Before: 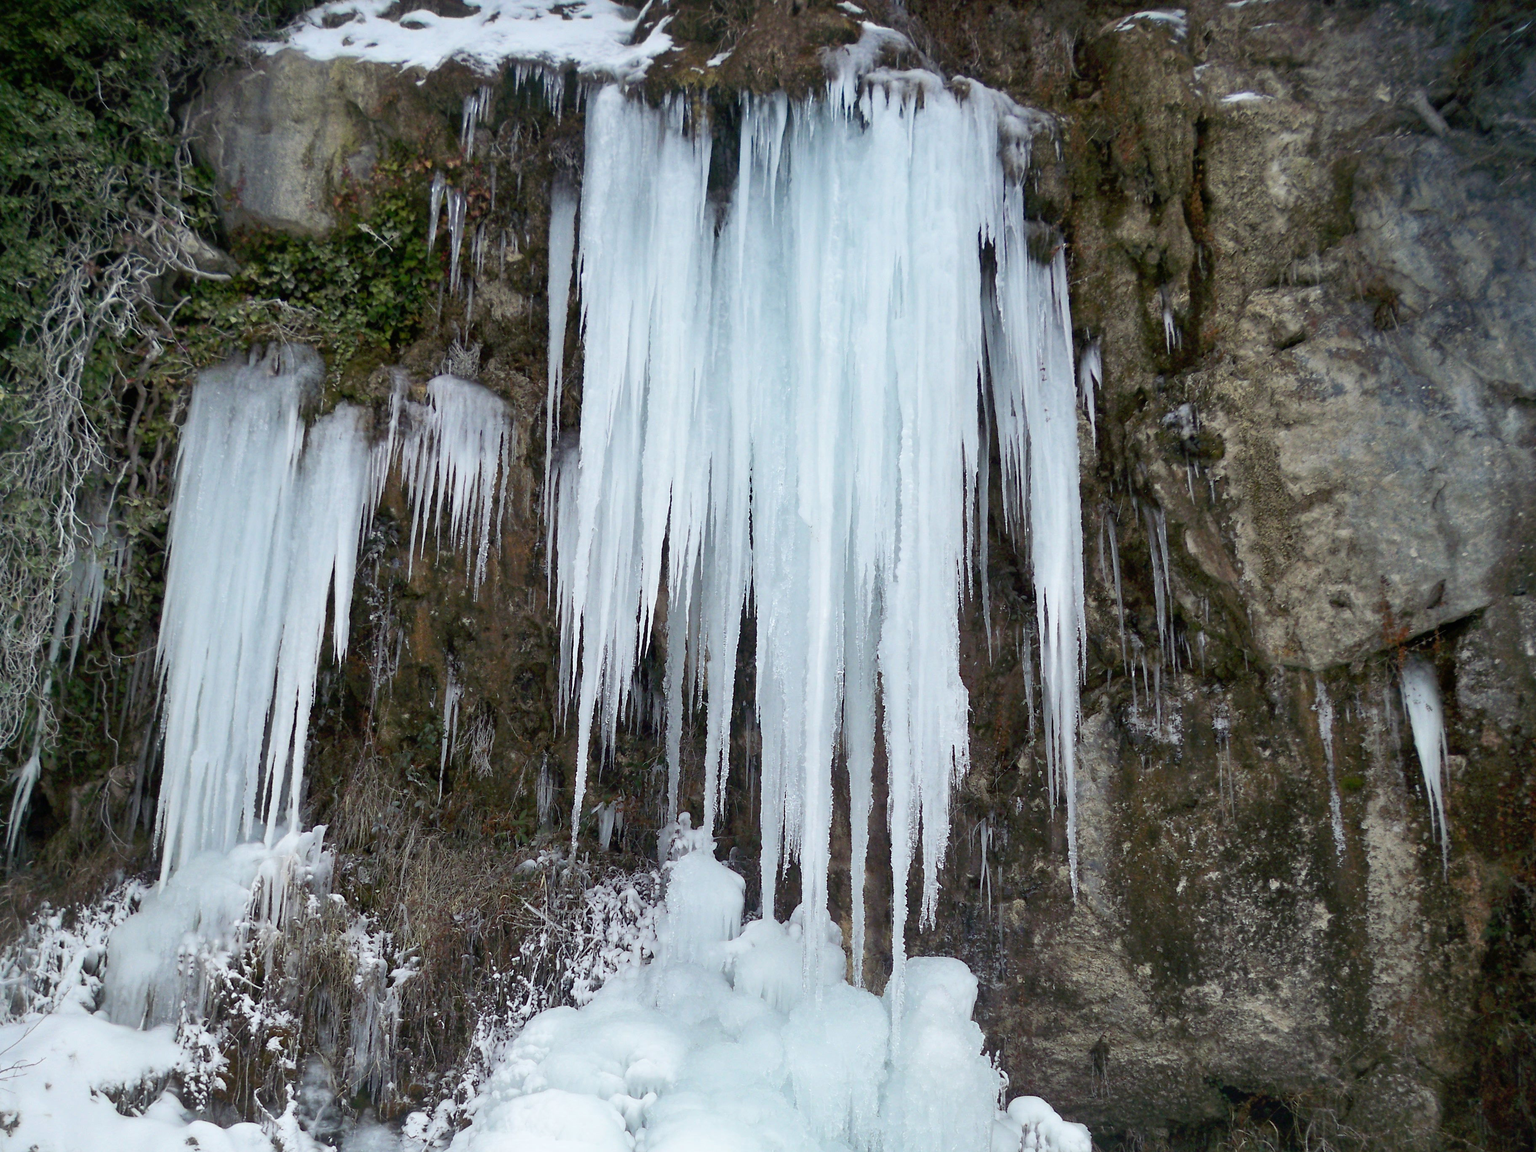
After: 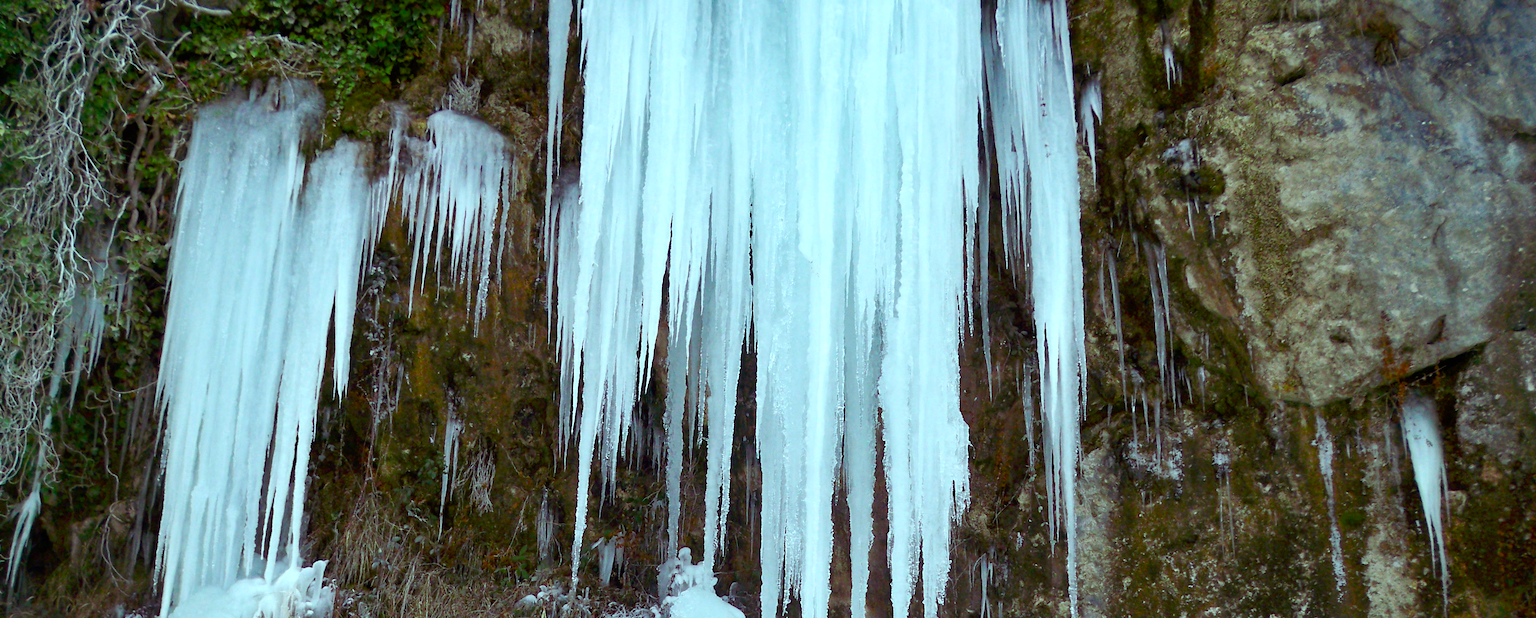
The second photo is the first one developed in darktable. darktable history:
contrast brightness saturation: saturation -0.048
color balance rgb: power › luminance -3.667%, power › chroma 0.569%, power › hue 37.29°, highlights gain › luminance 15.087%, highlights gain › chroma 3.871%, highlights gain › hue 207.89°, linear chroma grading › global chroma 6.04%, perceptual saturation grading › global saturation 54.672%, perceptual saturation grading › highlights -50.213%, perceptual saturation grading › mid-tones 40.194%, perceptual saturation grading › shadows 31.102%
color zones: curves: ch2 [(0, 0.5) (0.143, 0.517) (0.286, 0.571) (0.429, 0.522) (0.571, 0.5) (0.714, 0.5) (0.857, 0.5) (1, 0.5)]
crop and rotate: top 23.021%, bottom 23.28%
